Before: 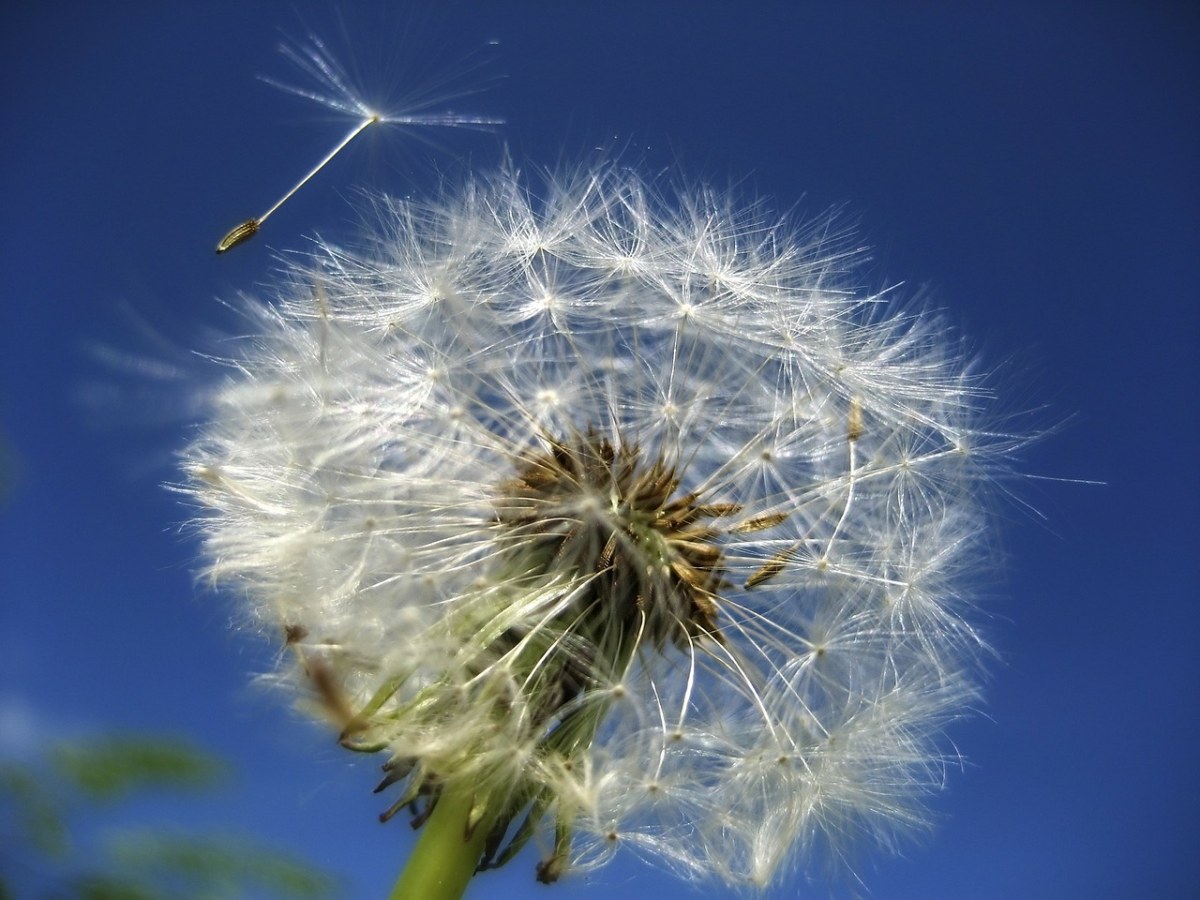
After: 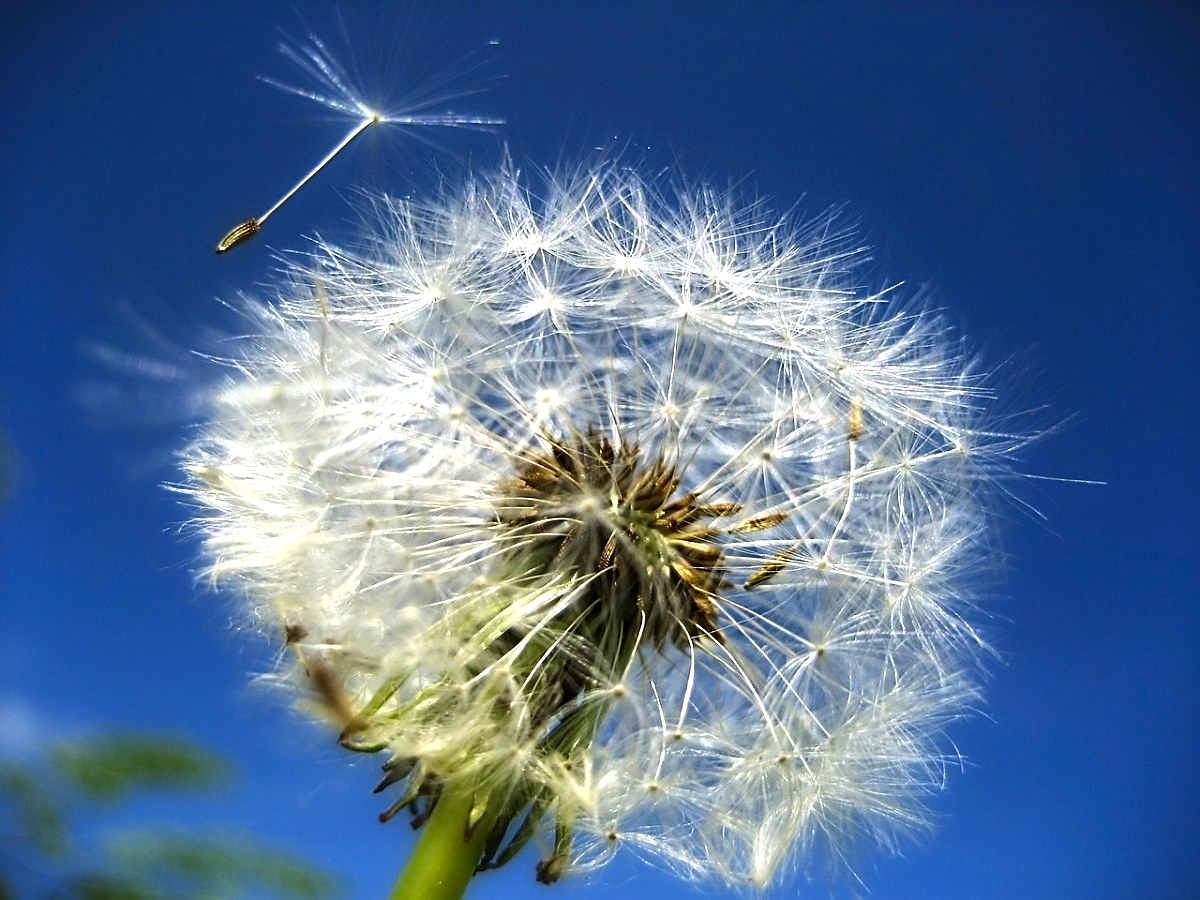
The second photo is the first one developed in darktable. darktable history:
contrast brightness saturation: contrast 0.082, saturation 0.202
exposure: exposure 0.201 EV, compensate exposure bias true, compensate highlight preservation false
tone equalizer: -8 EV -0.431 EV, -7 EV -0.369 EV, -6 EV -0.298 EV, -5 EV -0.214 EV, -3 EV 0.251 EV, -2 EV 0.309 EV, -1 EV 0.413 EV, +0 EV 0.412 EV, edges refinement/feathering 500, mask exposure compensation -1.57 EV, preserve details no
sharpen: amount 0.498
